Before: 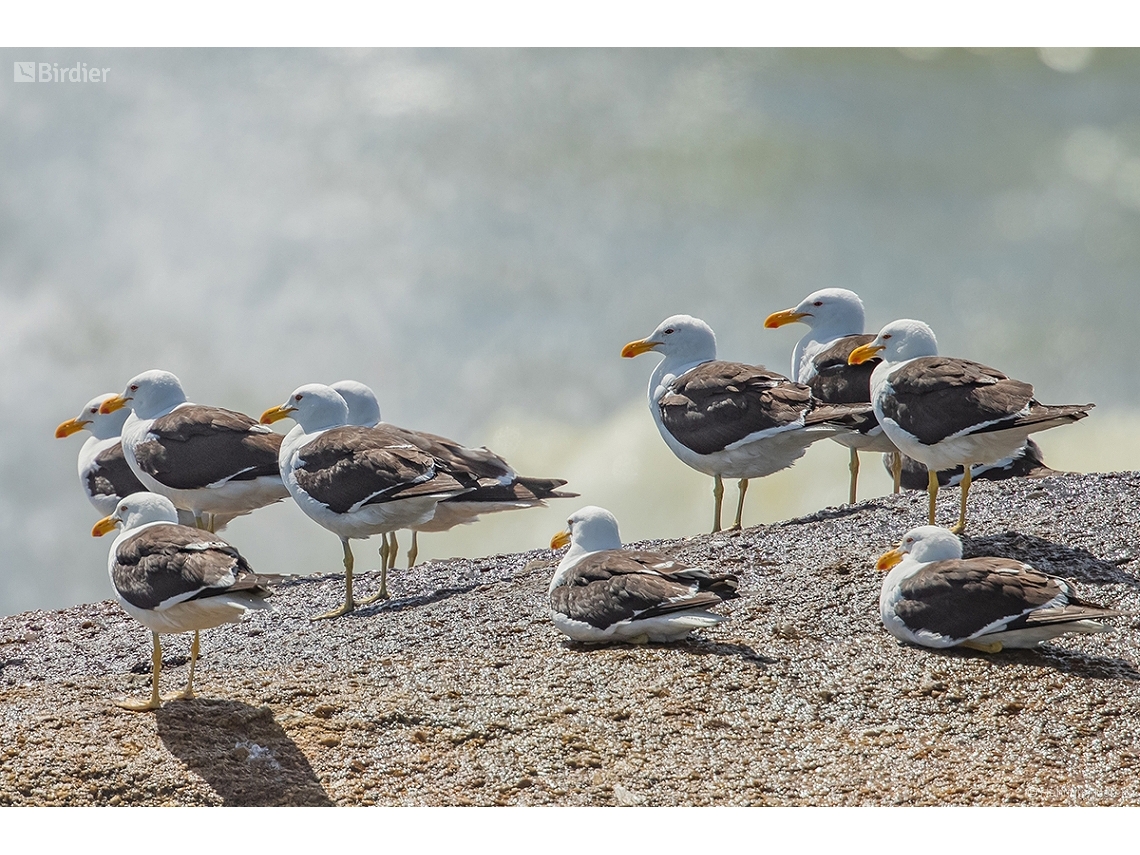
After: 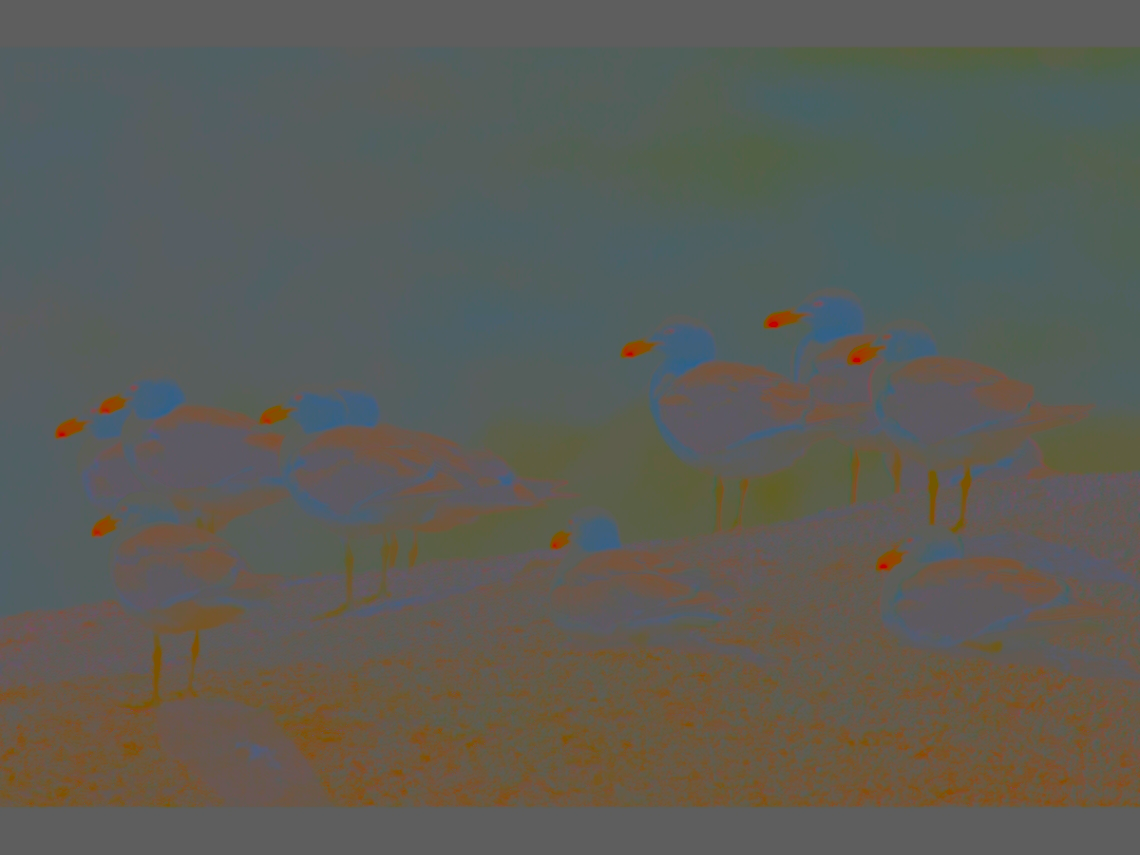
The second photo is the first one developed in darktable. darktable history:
contrast brightness saturation: contrast -0.987, brightness -0.179, saturation 0.733
